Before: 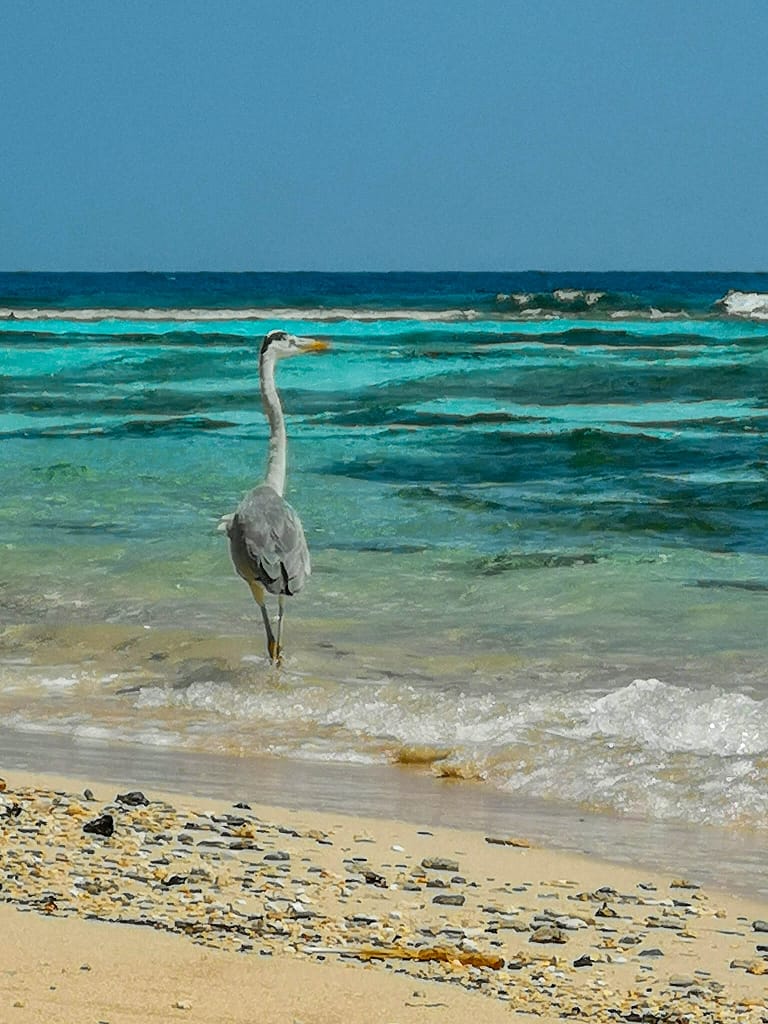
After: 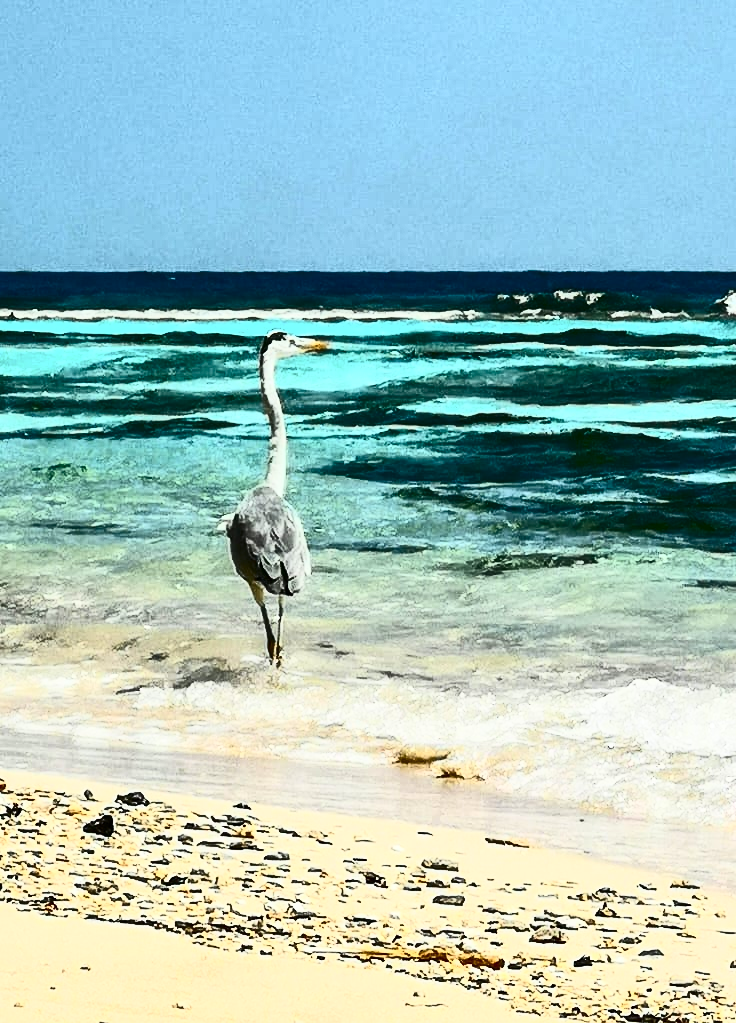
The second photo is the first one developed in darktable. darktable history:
crop: right 4.126%, bottom 0.031%
contrast brightness saturation: contrast 0.93, brightness 0.2
